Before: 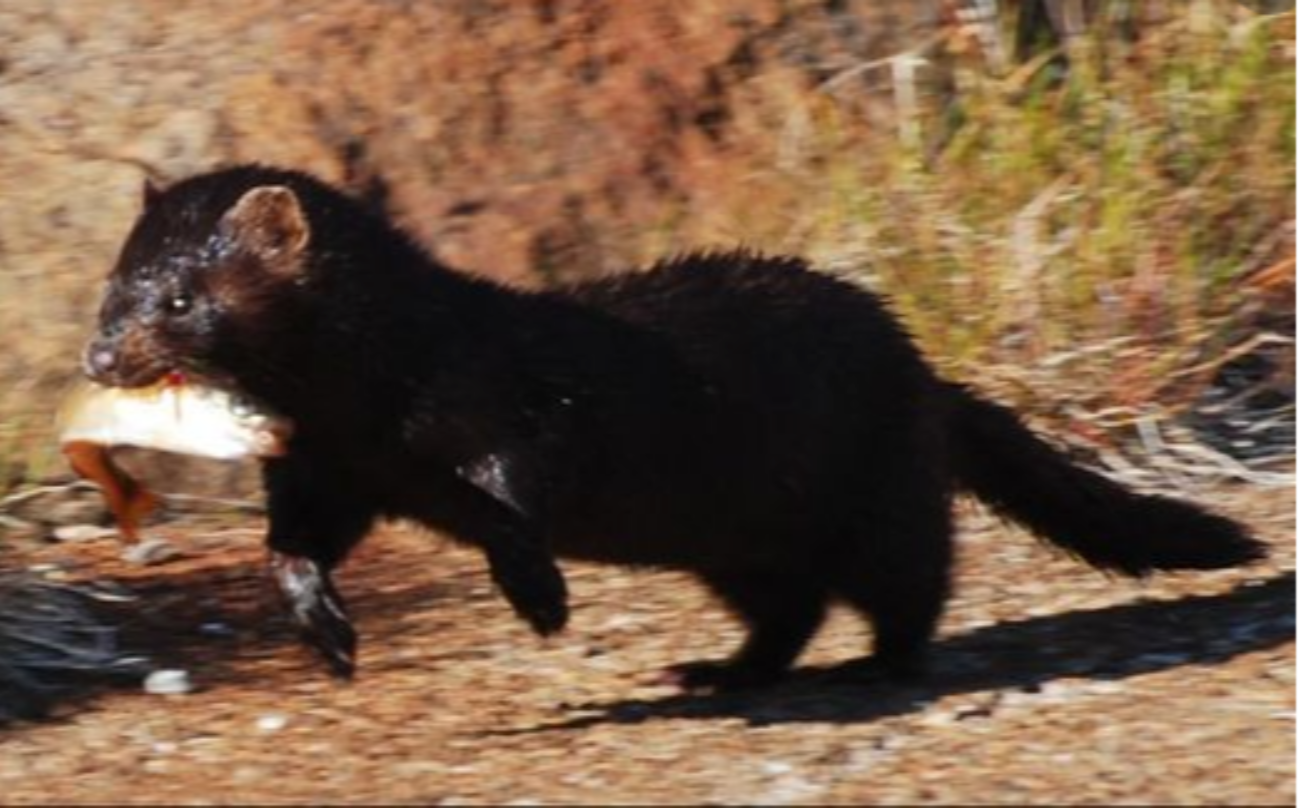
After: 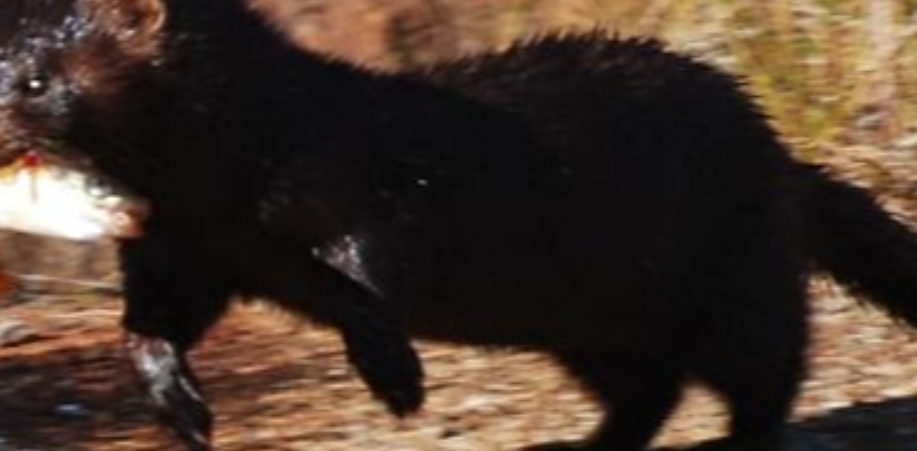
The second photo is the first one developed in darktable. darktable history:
sharpen: radius 1.509, amount 0.365, threshold 1.247
crop: left 11.09%, top 27.173%, right 18.257%, bottom 17.001%
contrast equalizer: y [[0.5, 0.496, 0.435, 0.435, 0.496, 0.5], [0.5 ×6], [0.5 ×6], [0 ×6], [0 ×6]], mix -0.287
